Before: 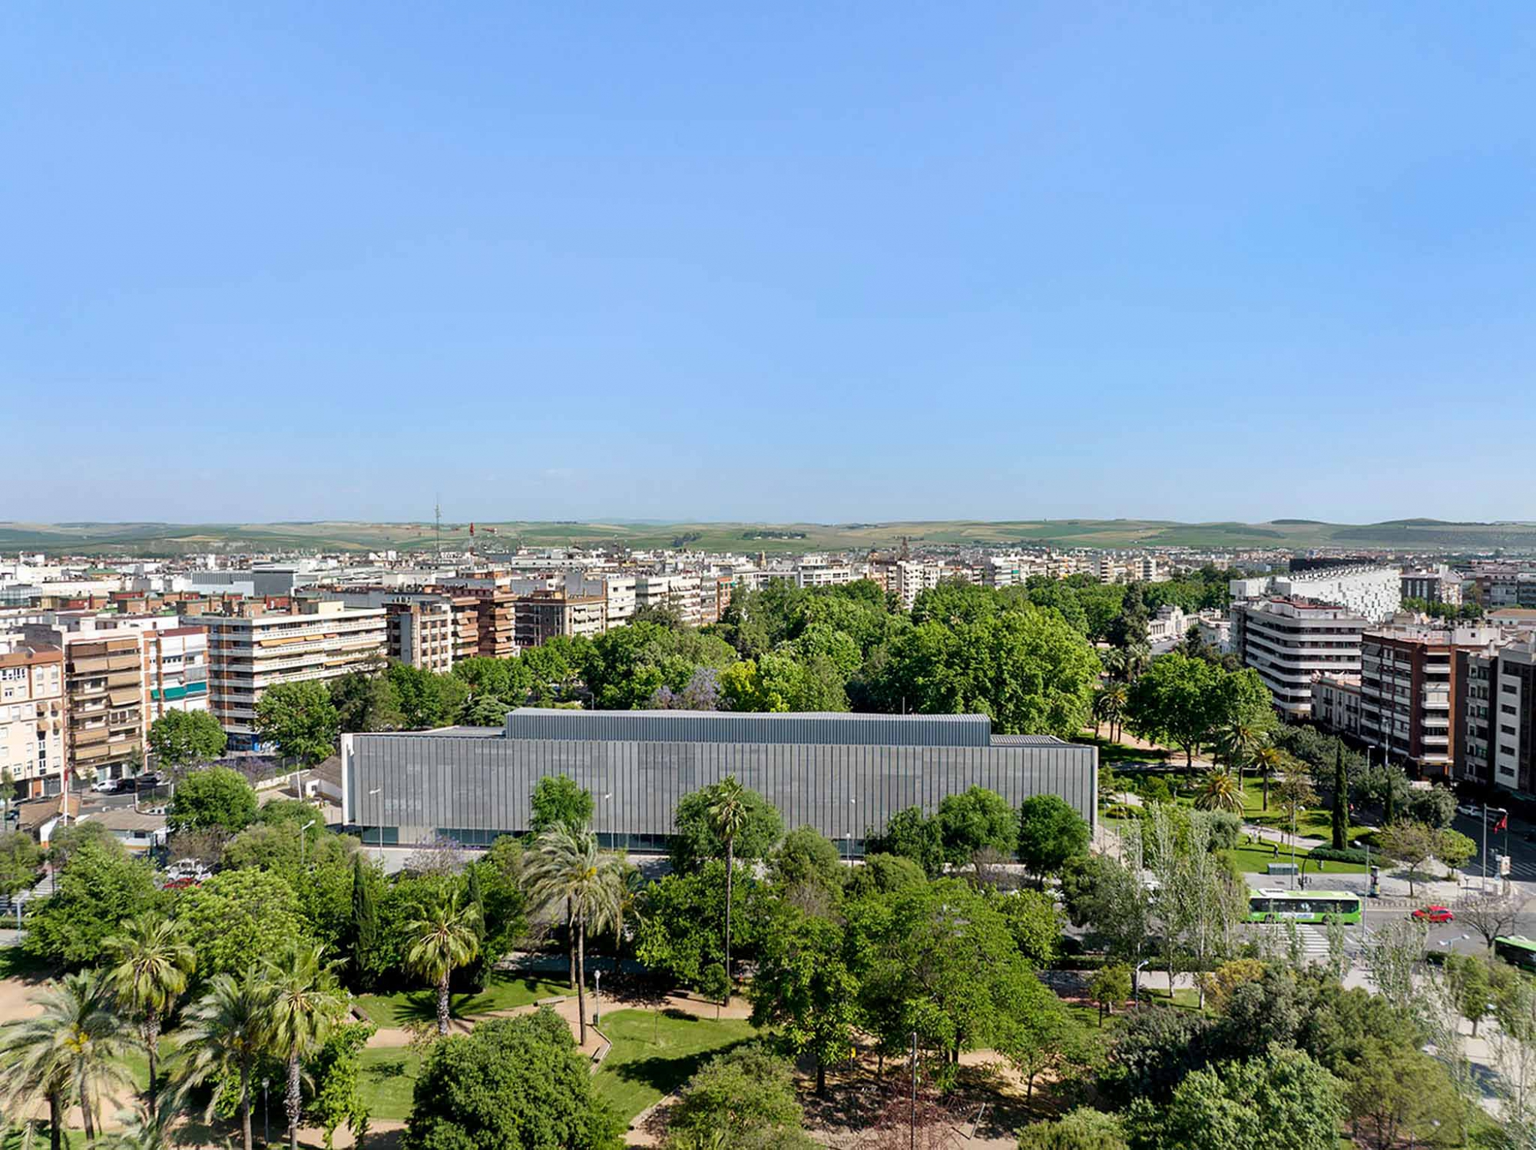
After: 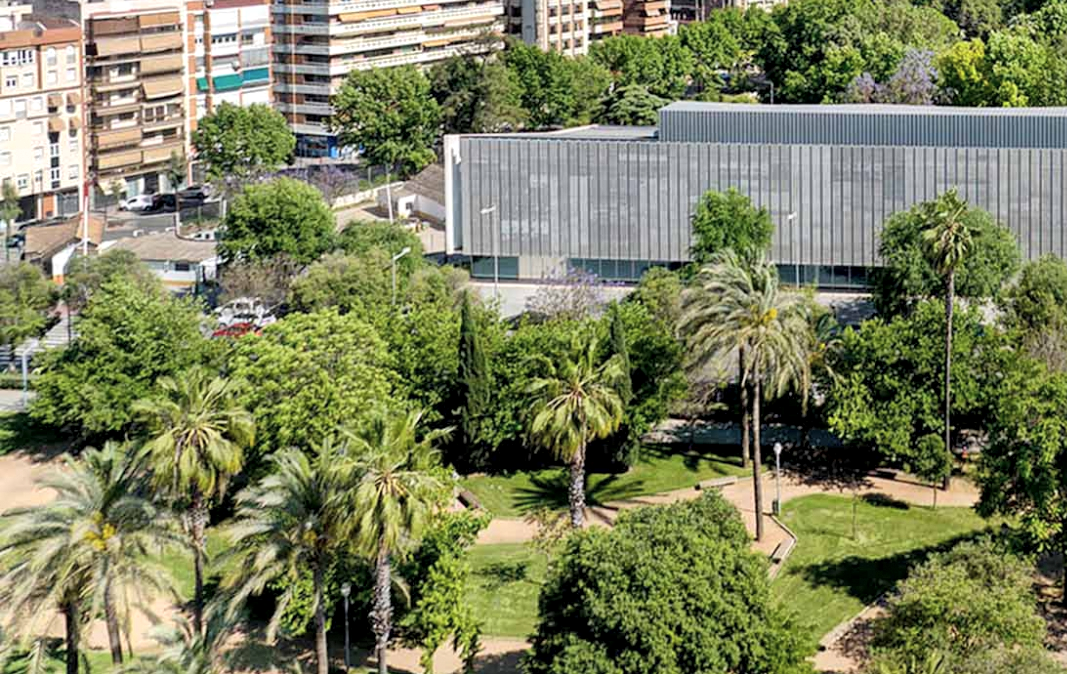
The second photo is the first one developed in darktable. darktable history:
global tonemap: drago (1, 100), detail 1
crop and rotate: top 54.778%, right 46.61%, bottom 0.159%
local contrast: highlights 100%, shadows 100%, detail 120%, midtone range 0.2
